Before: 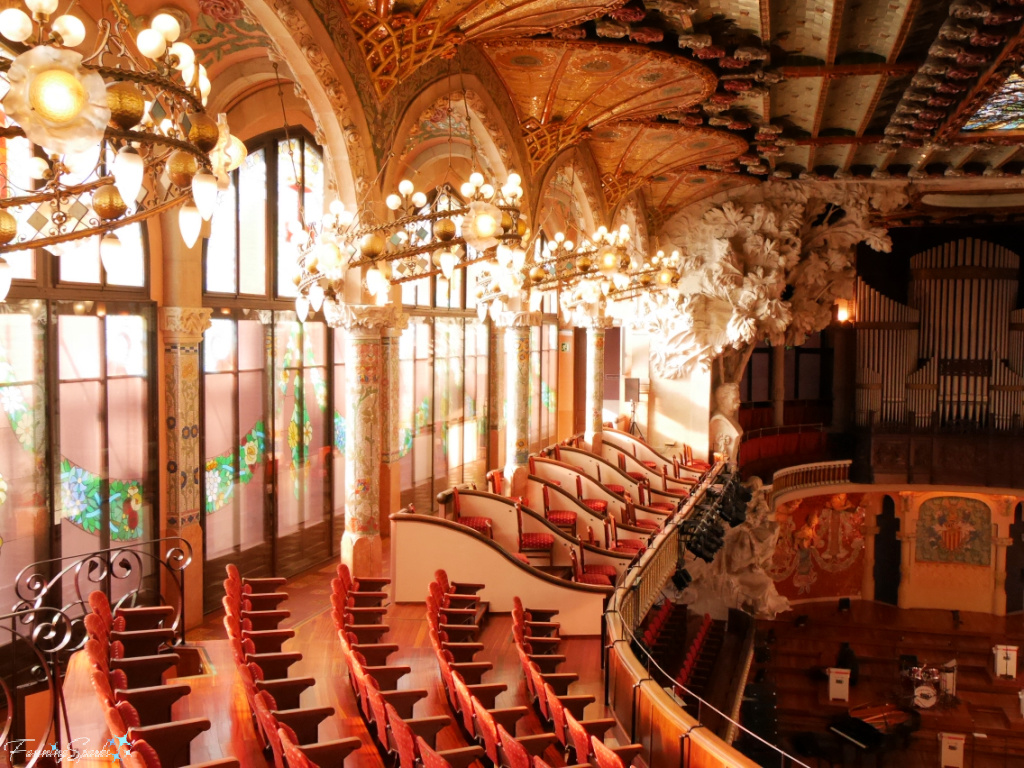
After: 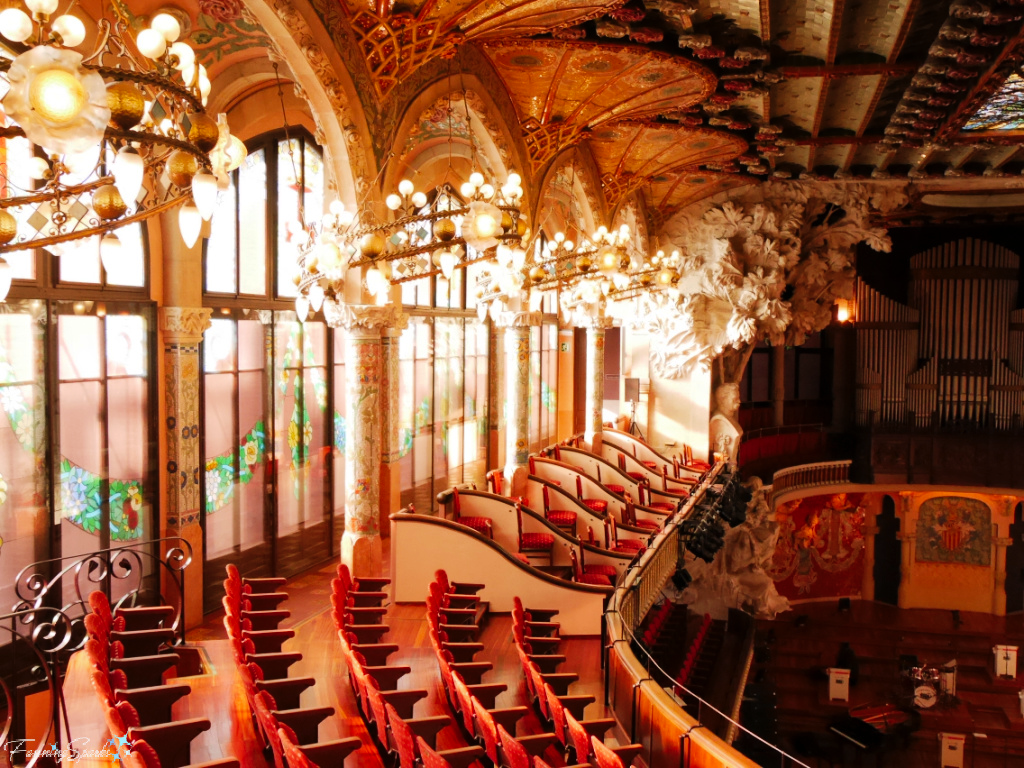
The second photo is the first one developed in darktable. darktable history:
tone curve: curves: ch0 [(0, 0) (0.003, 0.002) (0.011, 0.009) (0.025, 0.019) (0.044, 0.031) (0.069, 0.044) (0.1, 0.061) (0.136, 0.087) (0.177, 0.127) (0.224, 0.172) (0.277, 0.226) (0.335, 0.295) (0.399, 0.367) (0.468, 0.445) (0.543, 0.536) (0.623, 0.626) (0.709, 0.717) (0.801, 0.806) (0.898, 0.889) (1, 1)], preserve colors none
